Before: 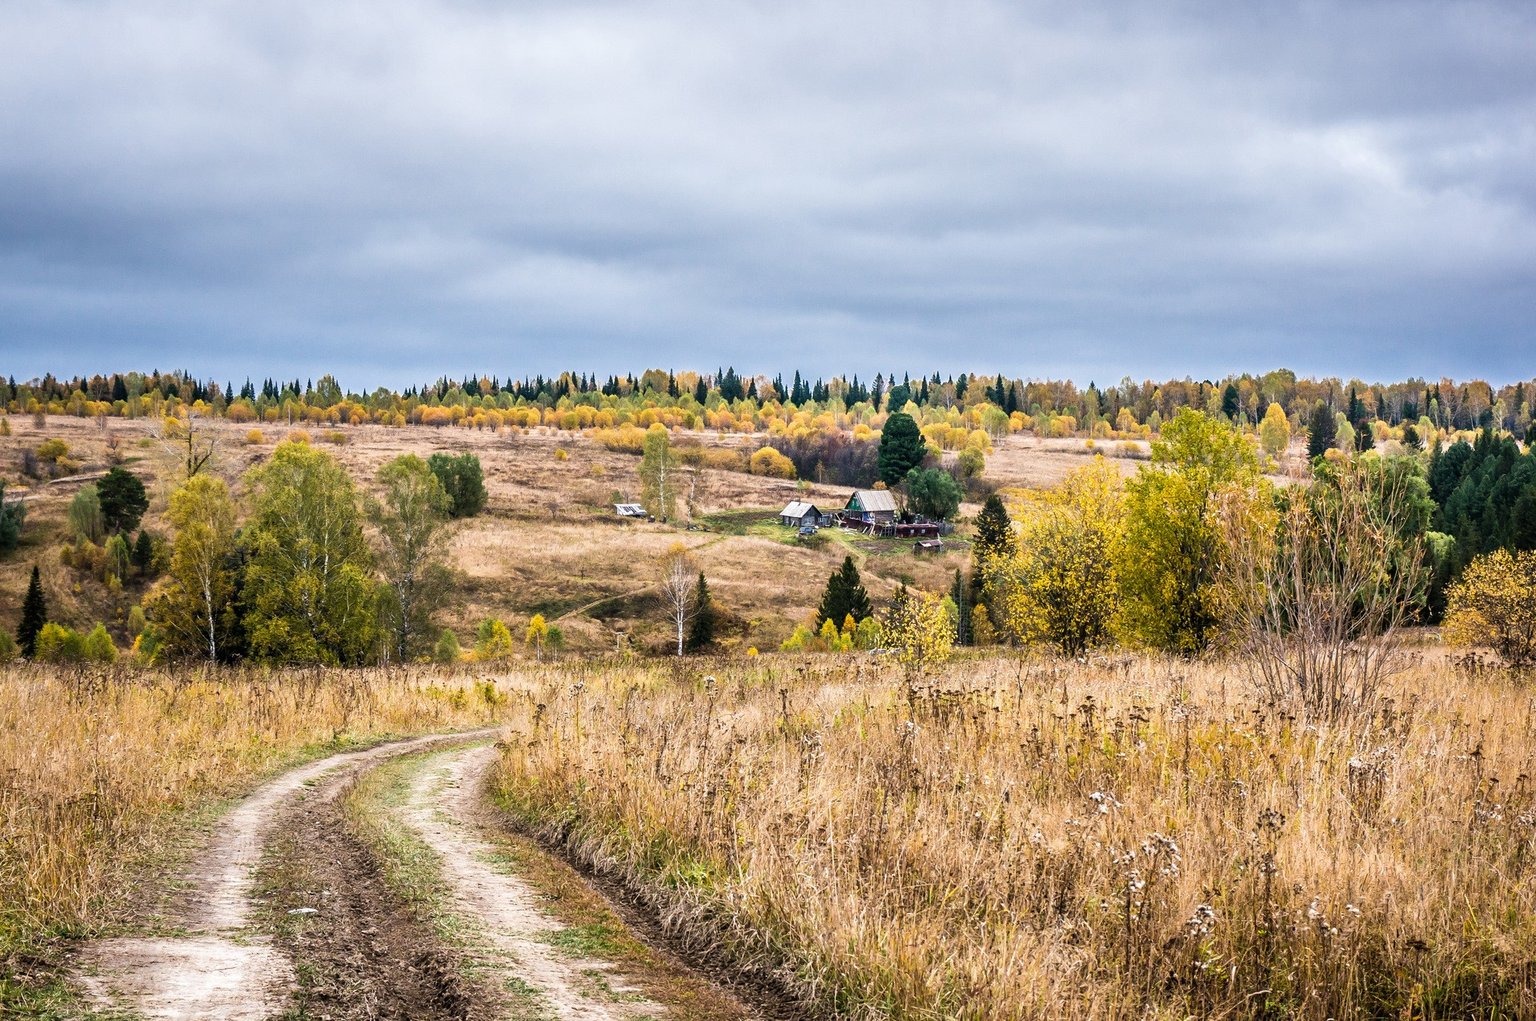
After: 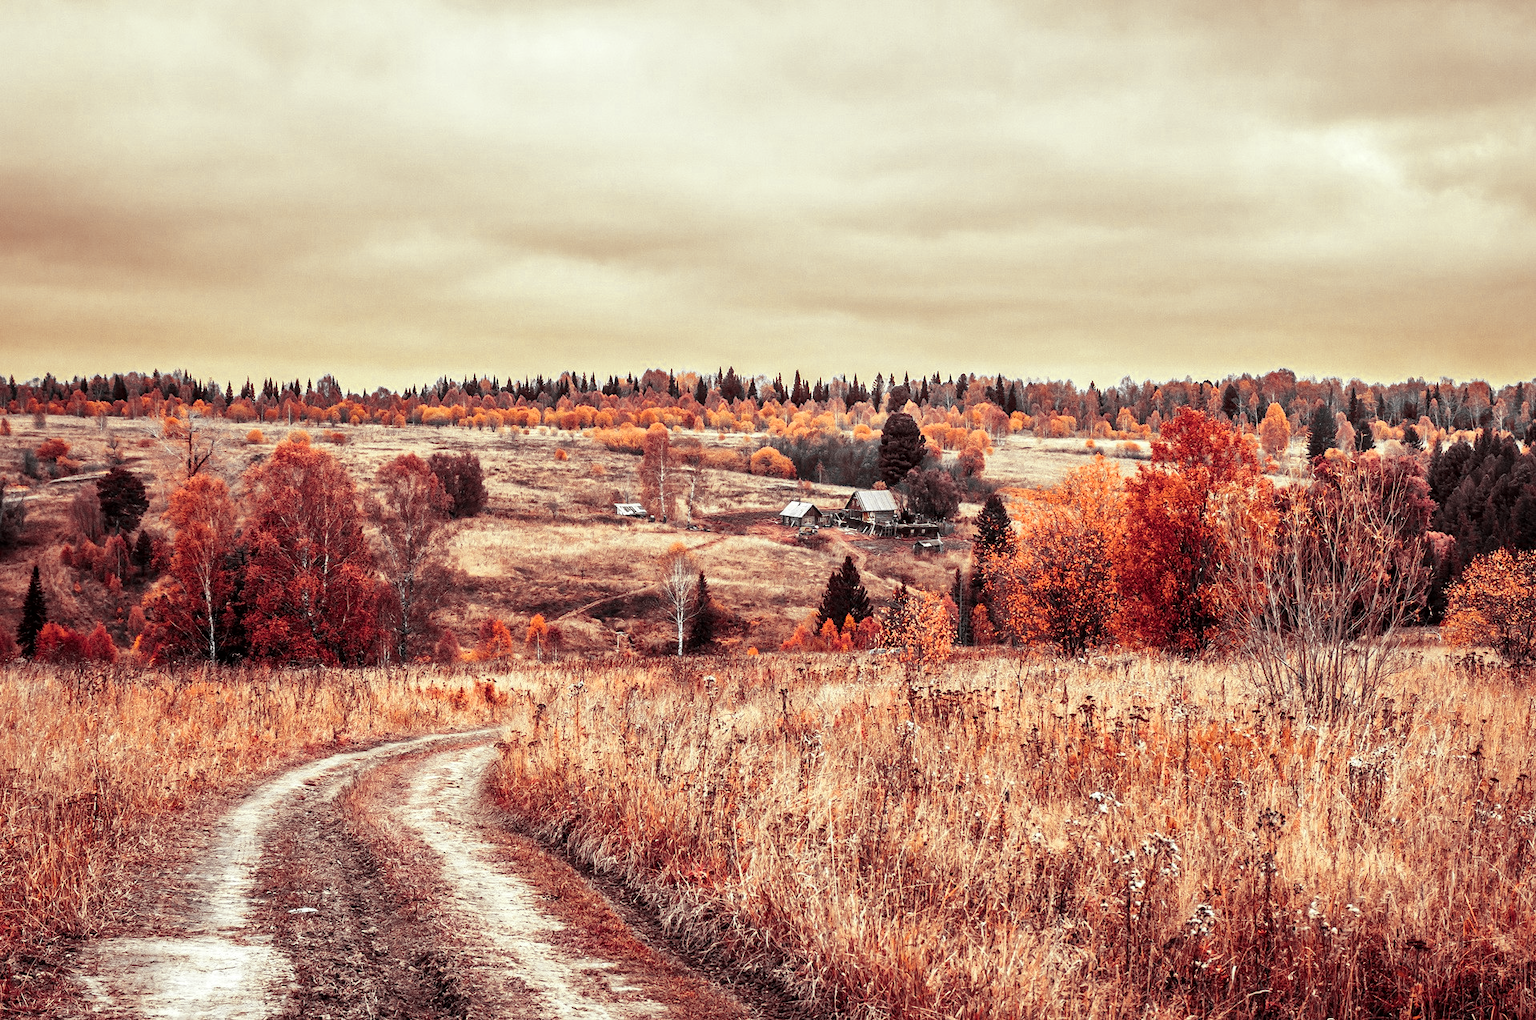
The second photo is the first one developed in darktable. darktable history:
channel mixer "1": red [0, 0.135, 0, 1, 0, 0, 0], green [0, 0.199, 0, 0, 1, 0, 0], blue [0 ×5, 1, 0]
channel mixer: red [0.167, 0, 0, 1, 0, 0, 0], green [-0.151, 0, 0, 0, 1, 0, 0], blue [0.199, 0 ×4, 1, 0] | blend: blend mode darken, opacity 100%; mask: uniform (no mask)
local contrast: mode bilateral grid, contrast 20, coarseness 50, detail 120%, midtone range 0.2
